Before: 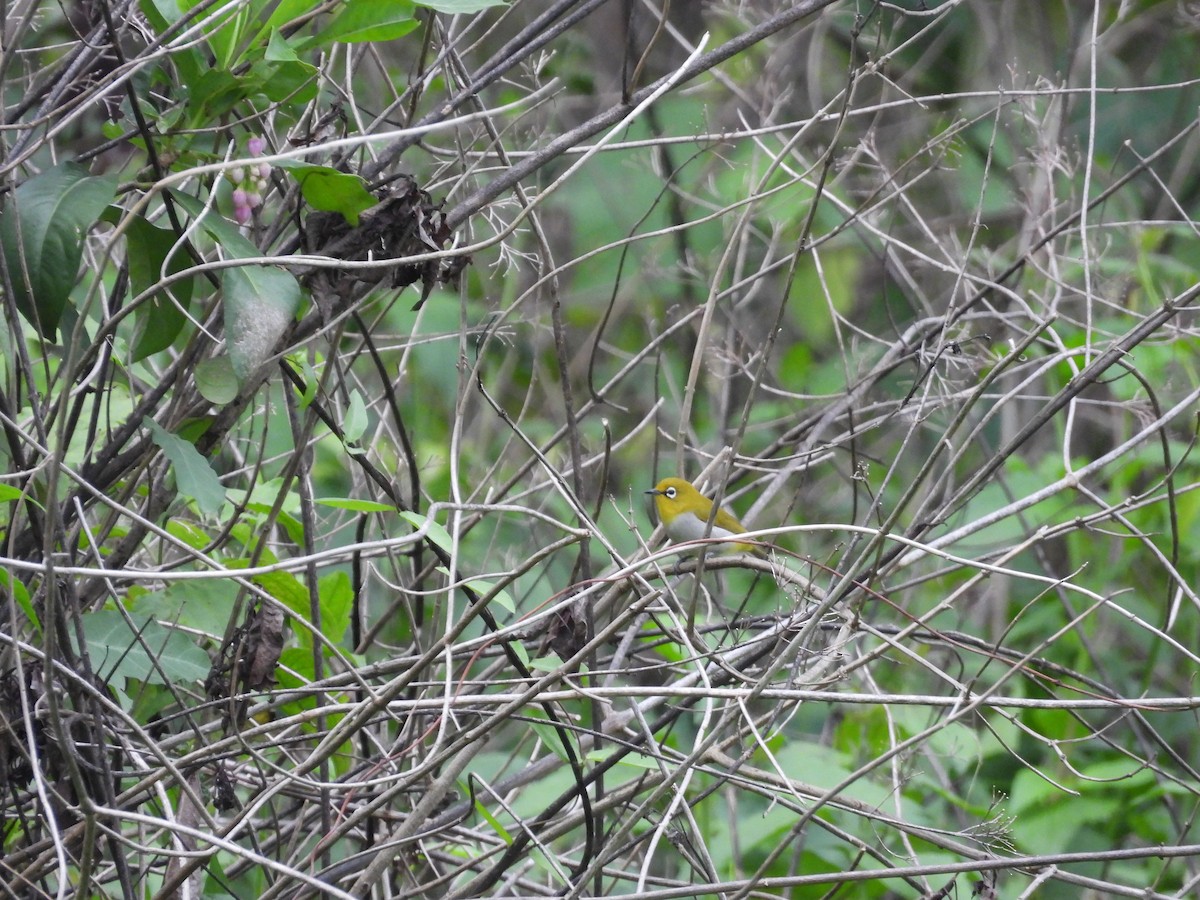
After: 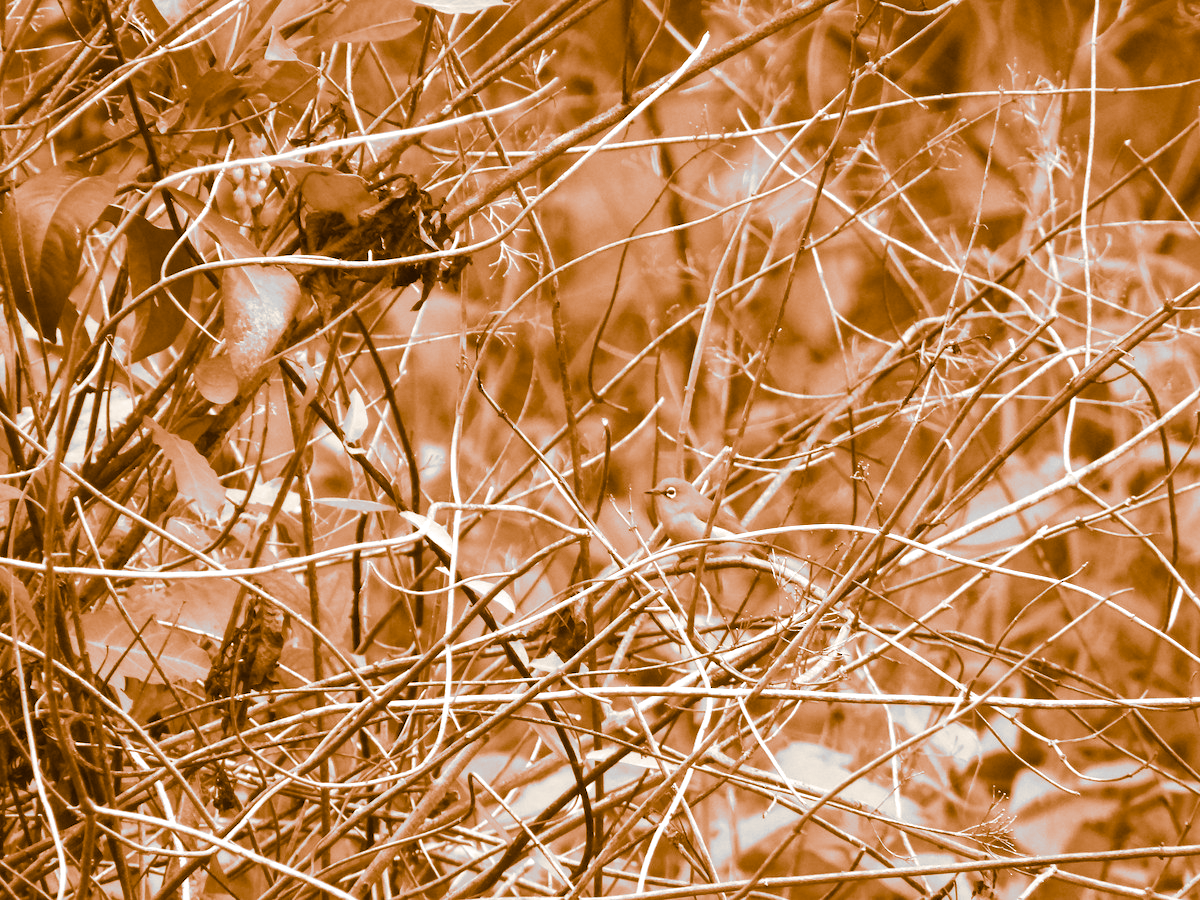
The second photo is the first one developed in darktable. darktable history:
white balance: red 1.004, blue 1.096
split-toning: shadows › hue 26°, shadows › saturation 0.92, highlights › hue 40°, highlights › saturation 0.92, balance -63, compress 0%
monochrome: on, module defaults
exposure: black level correction 0, exposure 0.5 EV, compensate highlight preservation false
